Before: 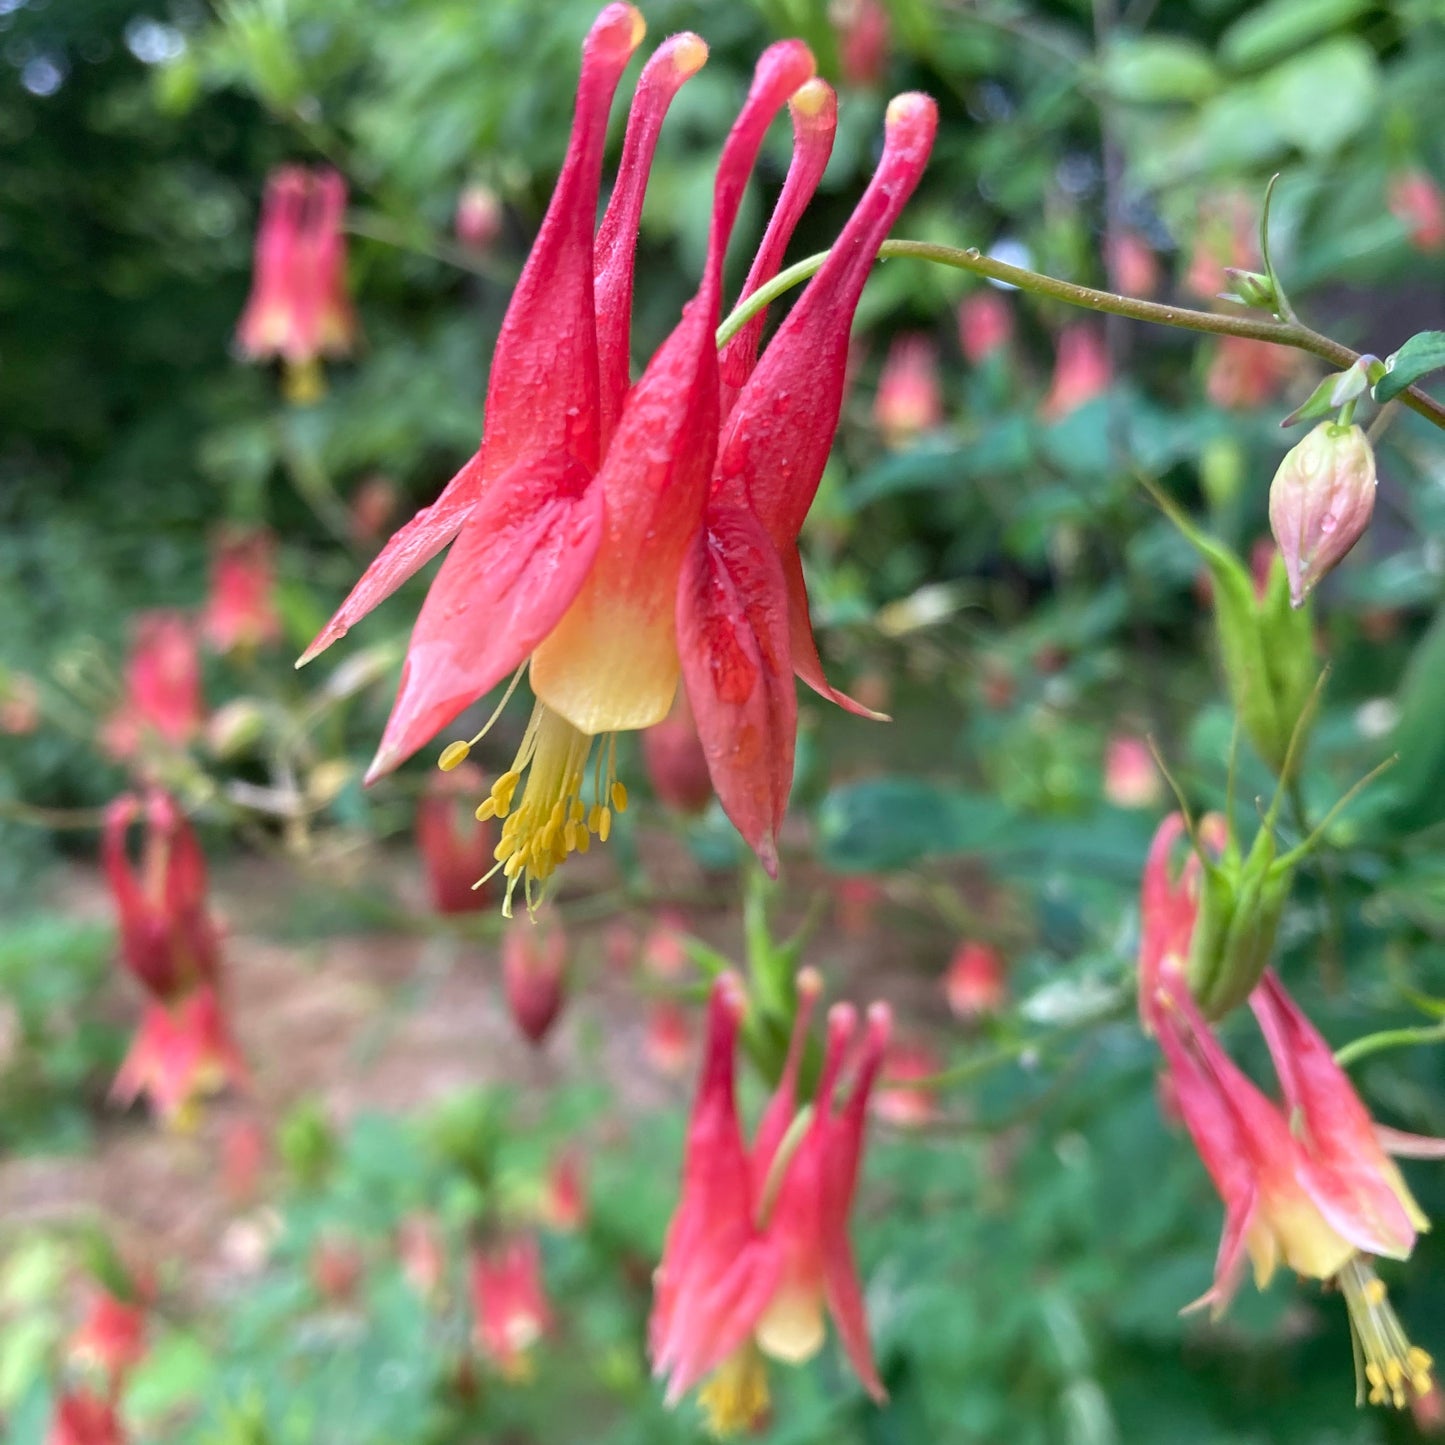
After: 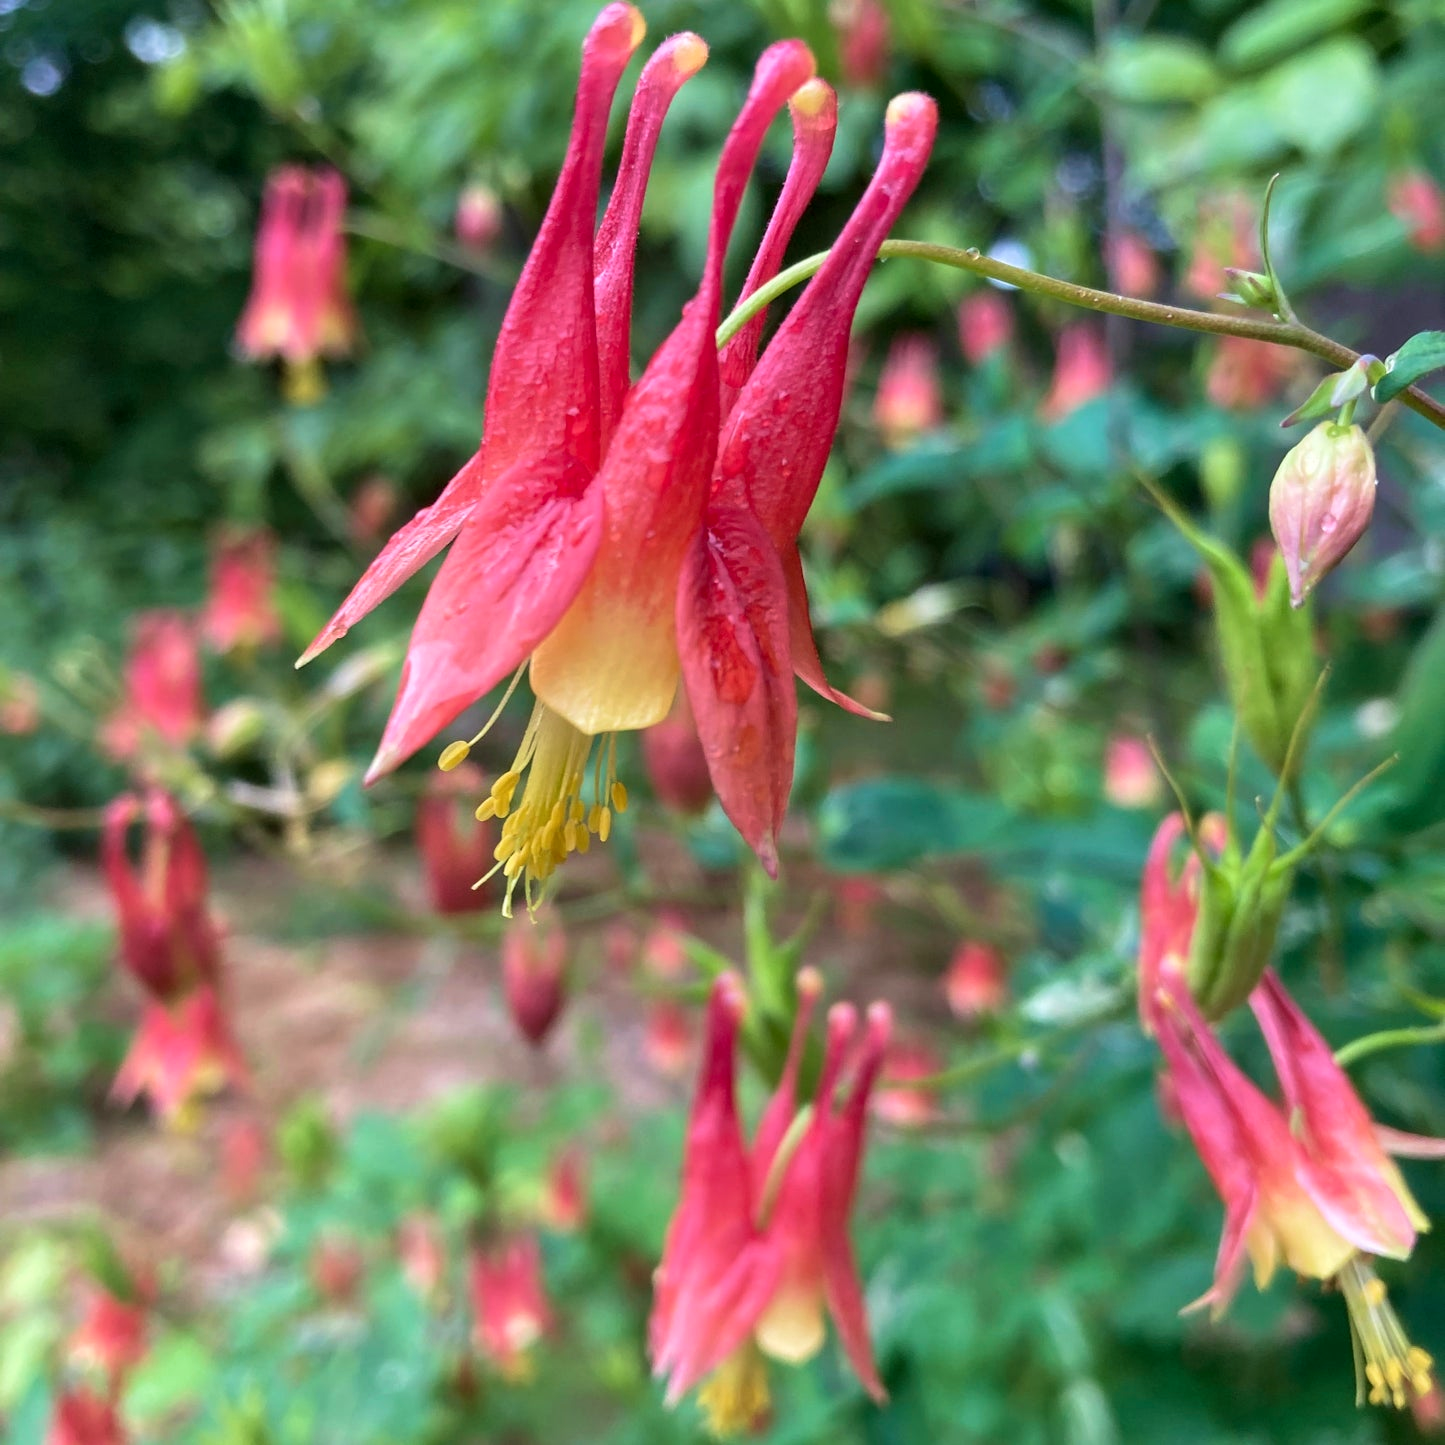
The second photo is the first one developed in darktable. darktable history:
exposure: exposure -0.047 EV, compensate highlight preservation false
local contrast: mode bilateral grid, contrast 20, coarseness 49, detail 119%, midtone range 0.2
velvia: on, module defaults
